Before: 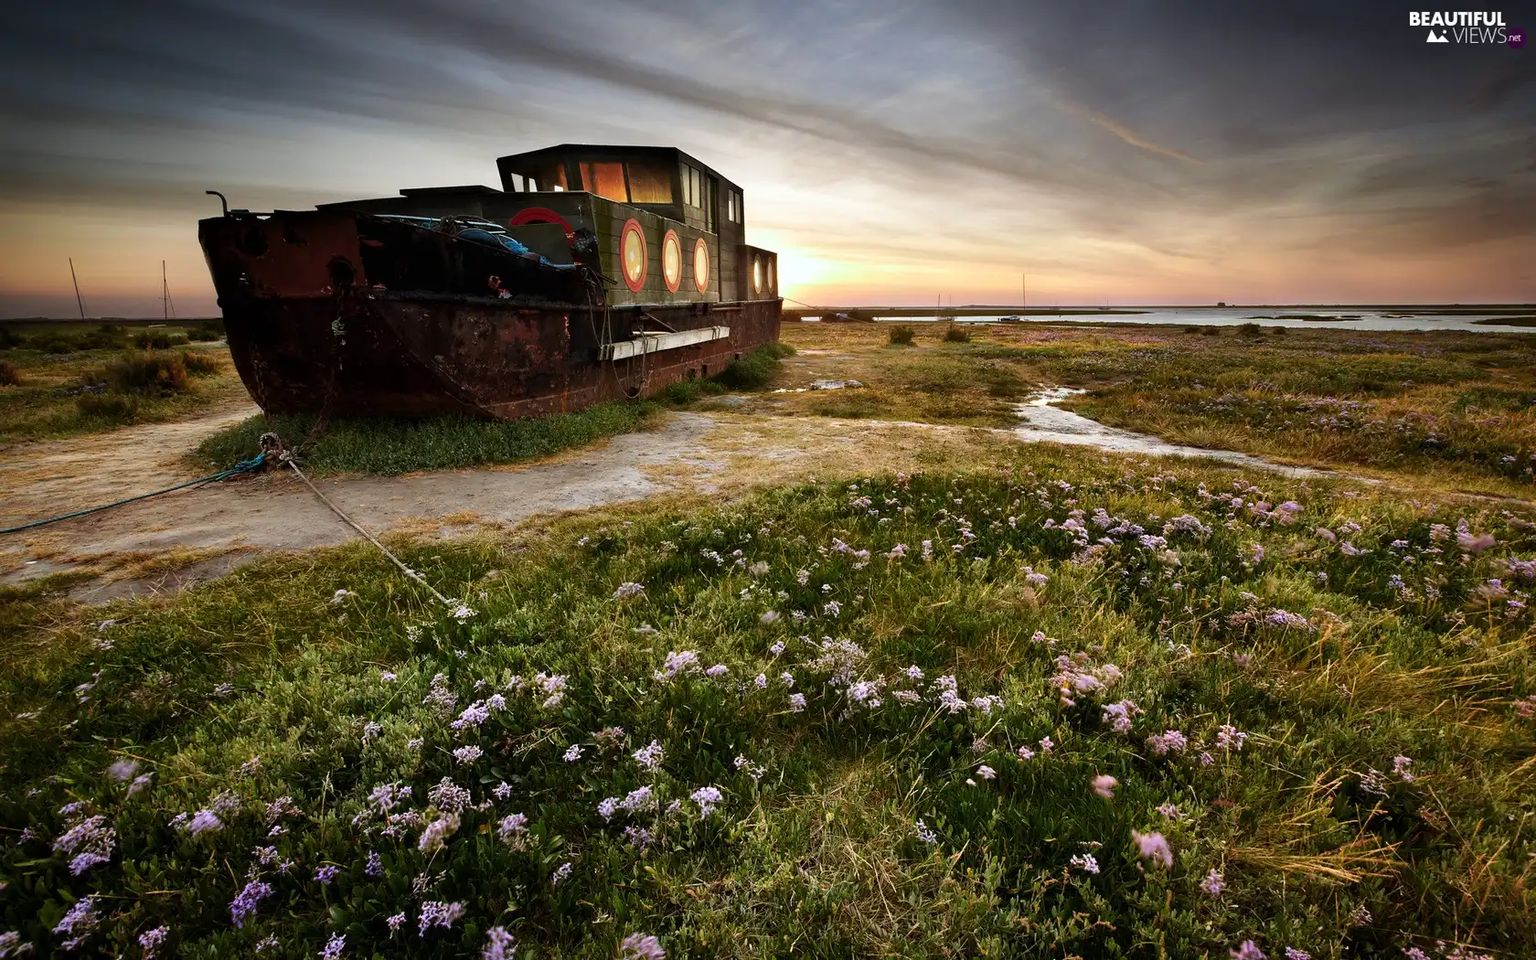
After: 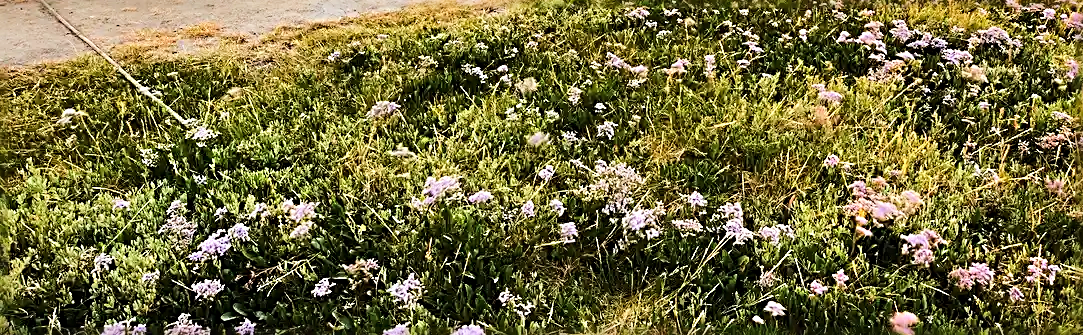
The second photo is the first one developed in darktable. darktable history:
tone equalizer: -7 EV 0.144 EV, -6 EV 0.565 EV, -5 EV 1.15 EV, -4 EV 1.3 EV, -3 EV 1.13 EV, -2 EV 0.6 EV, -1 EV 0.157 EV, edges refinement/feathering 500, mask exposure compensation -1.57 EV, preserve details no
crop: left 18.137%, top 51.128%, right 17.347%, bottom 16.927%
sharpen: radius 3.022, amount 0.763
